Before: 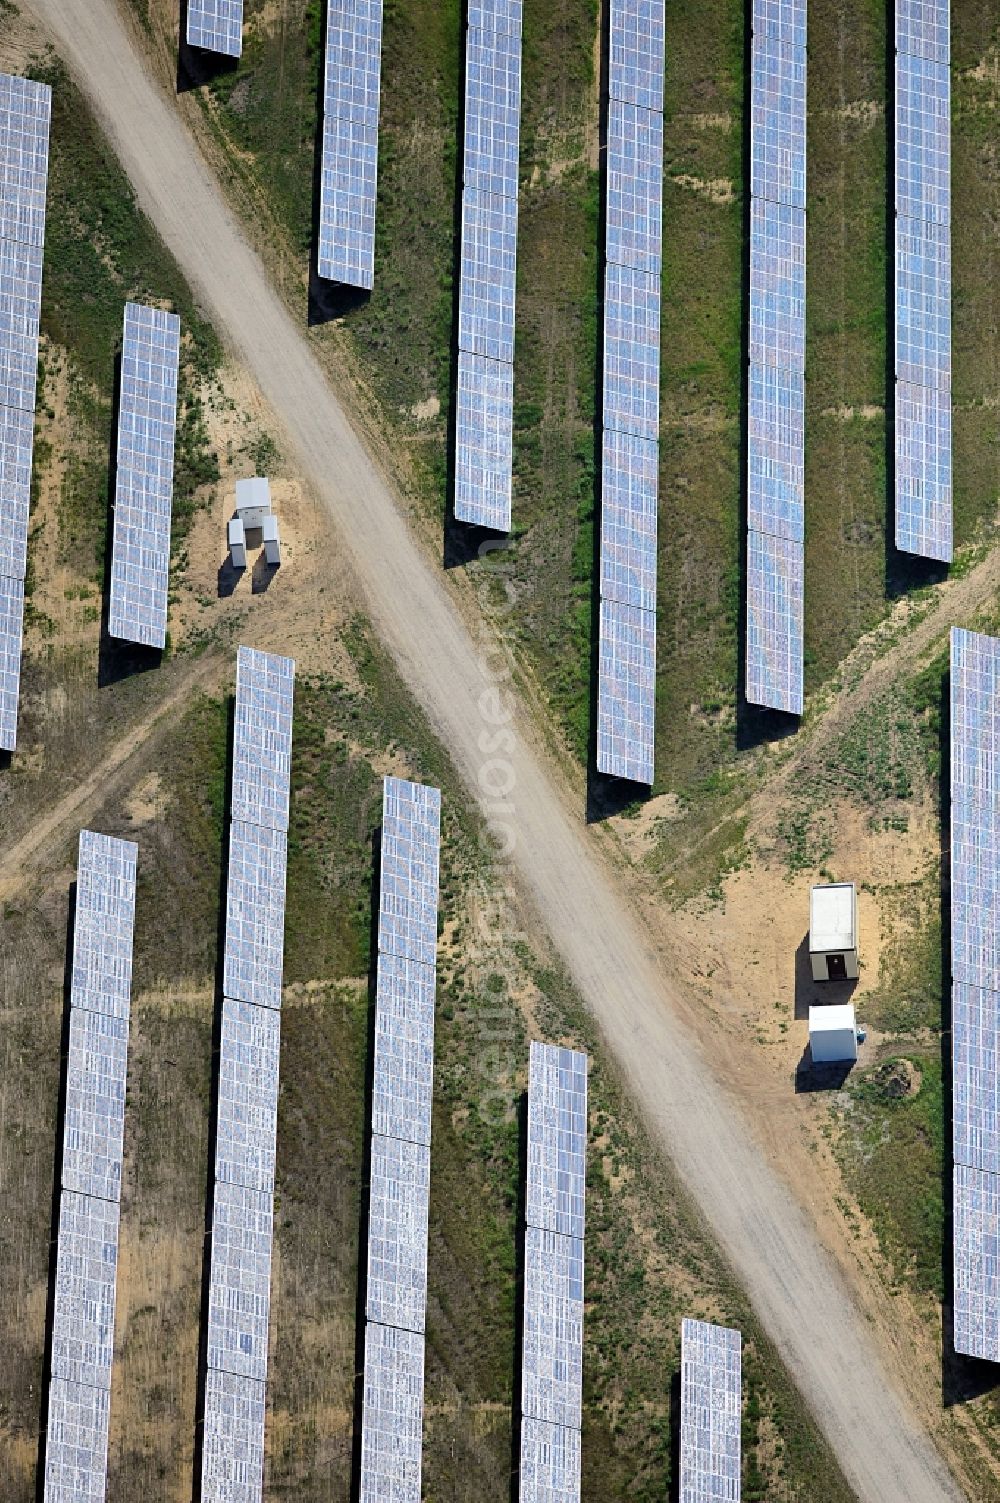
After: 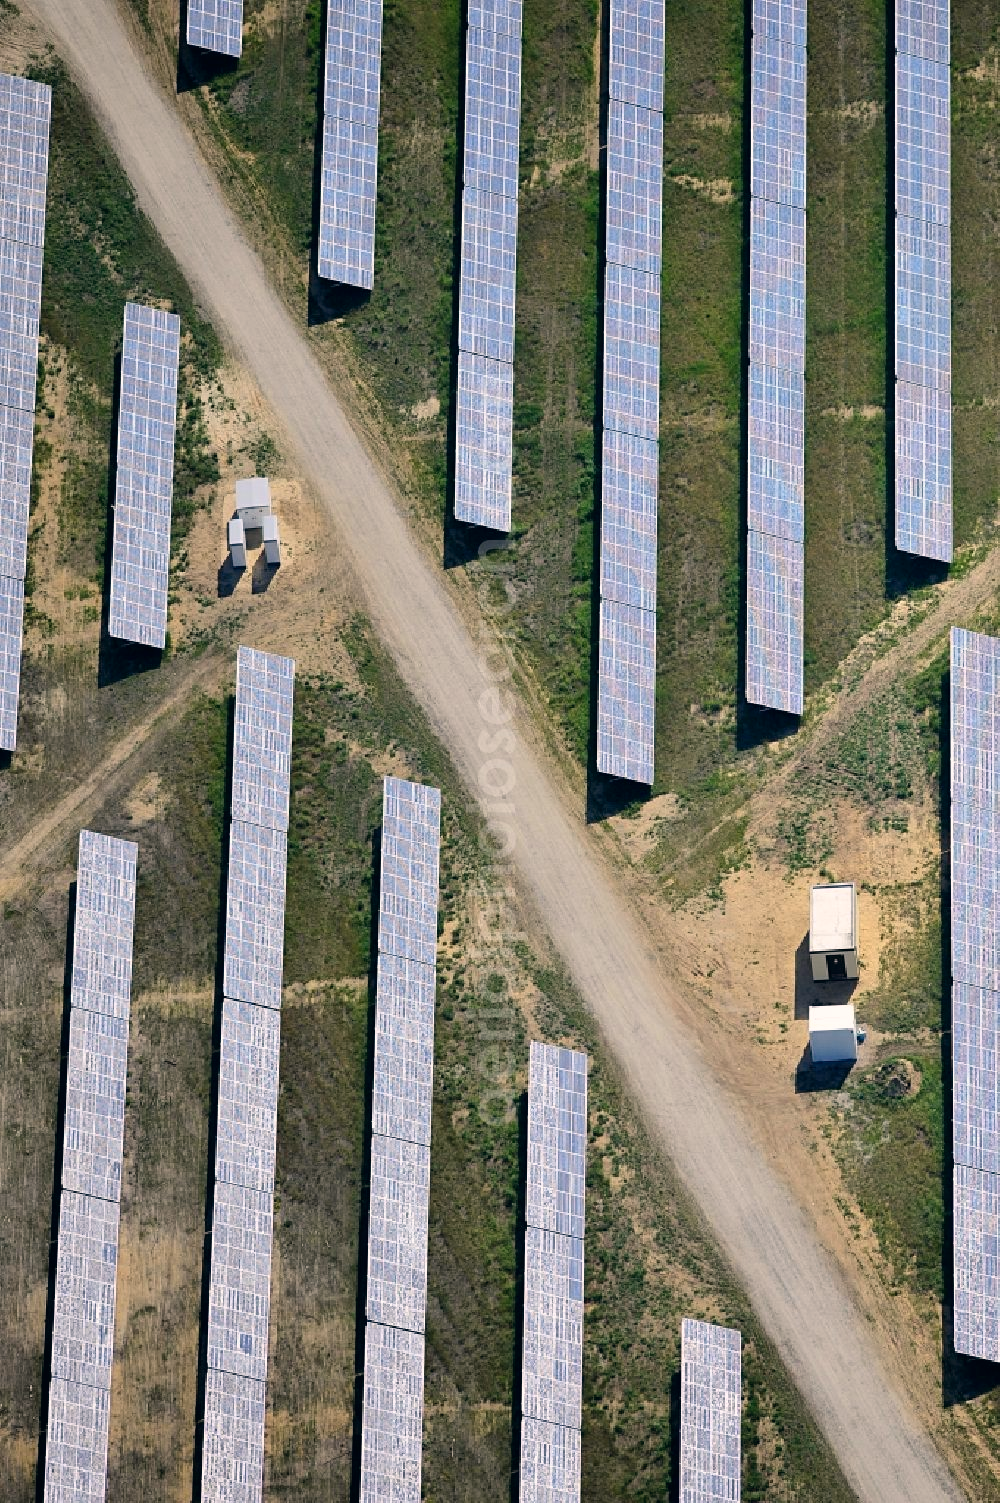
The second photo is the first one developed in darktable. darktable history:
shadows and highlights: radius 332.64, shadows 53.35, highlights -99.33, compress 94.3%, soften with gaussian
color correction: highlights a* 5.4, highlights b* 5.31, shadows a* -4.76, shadows b* -5.17
